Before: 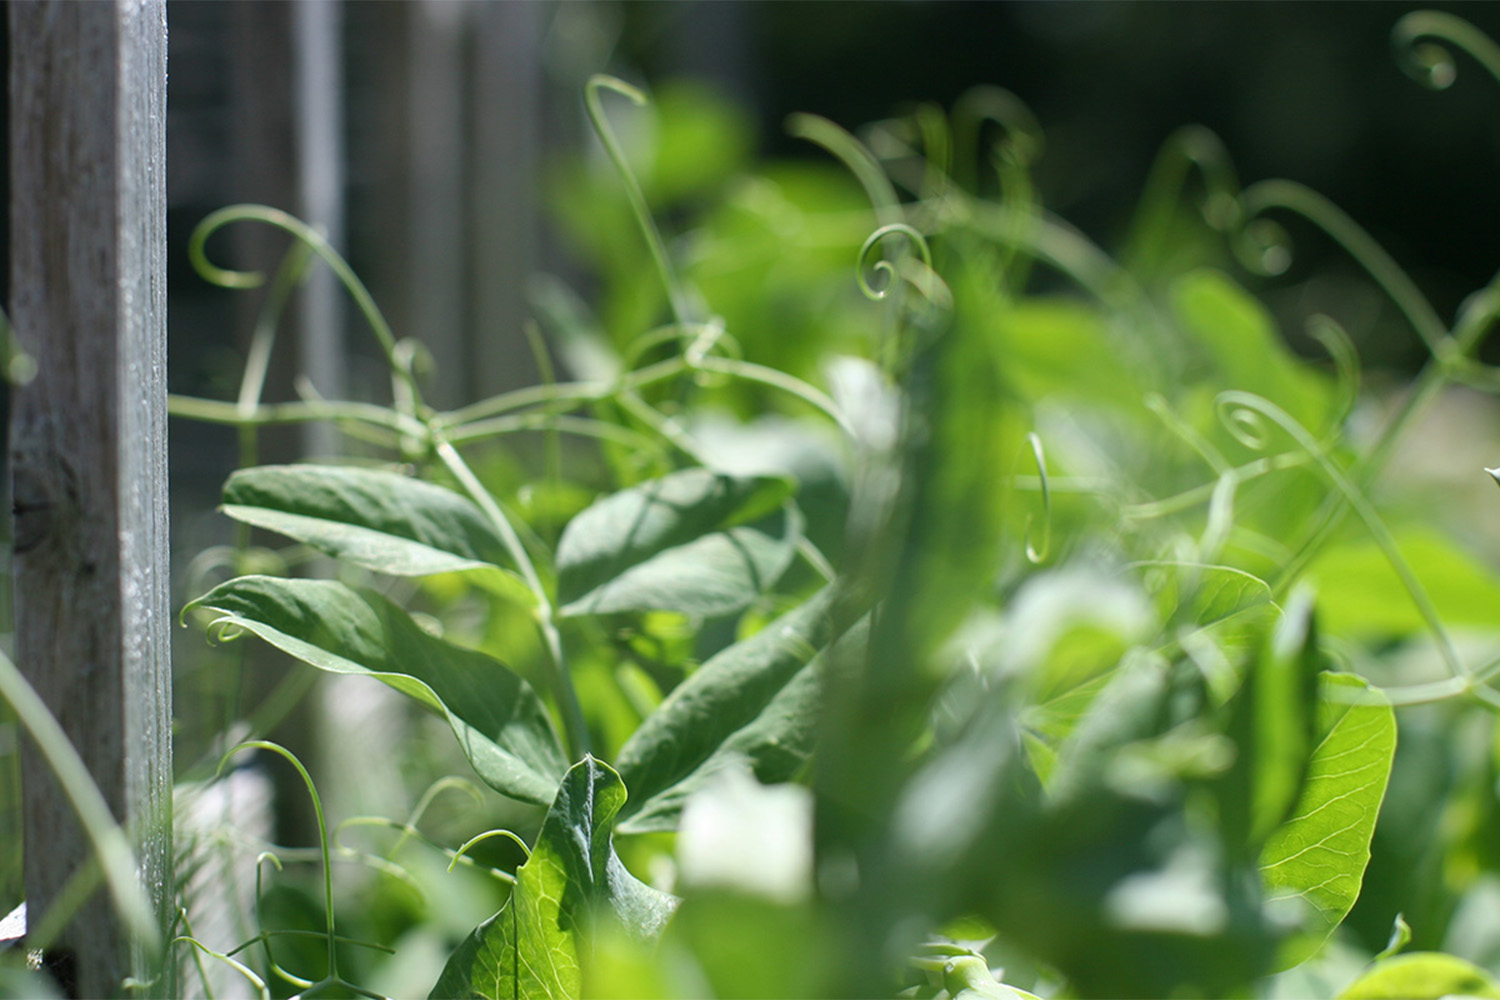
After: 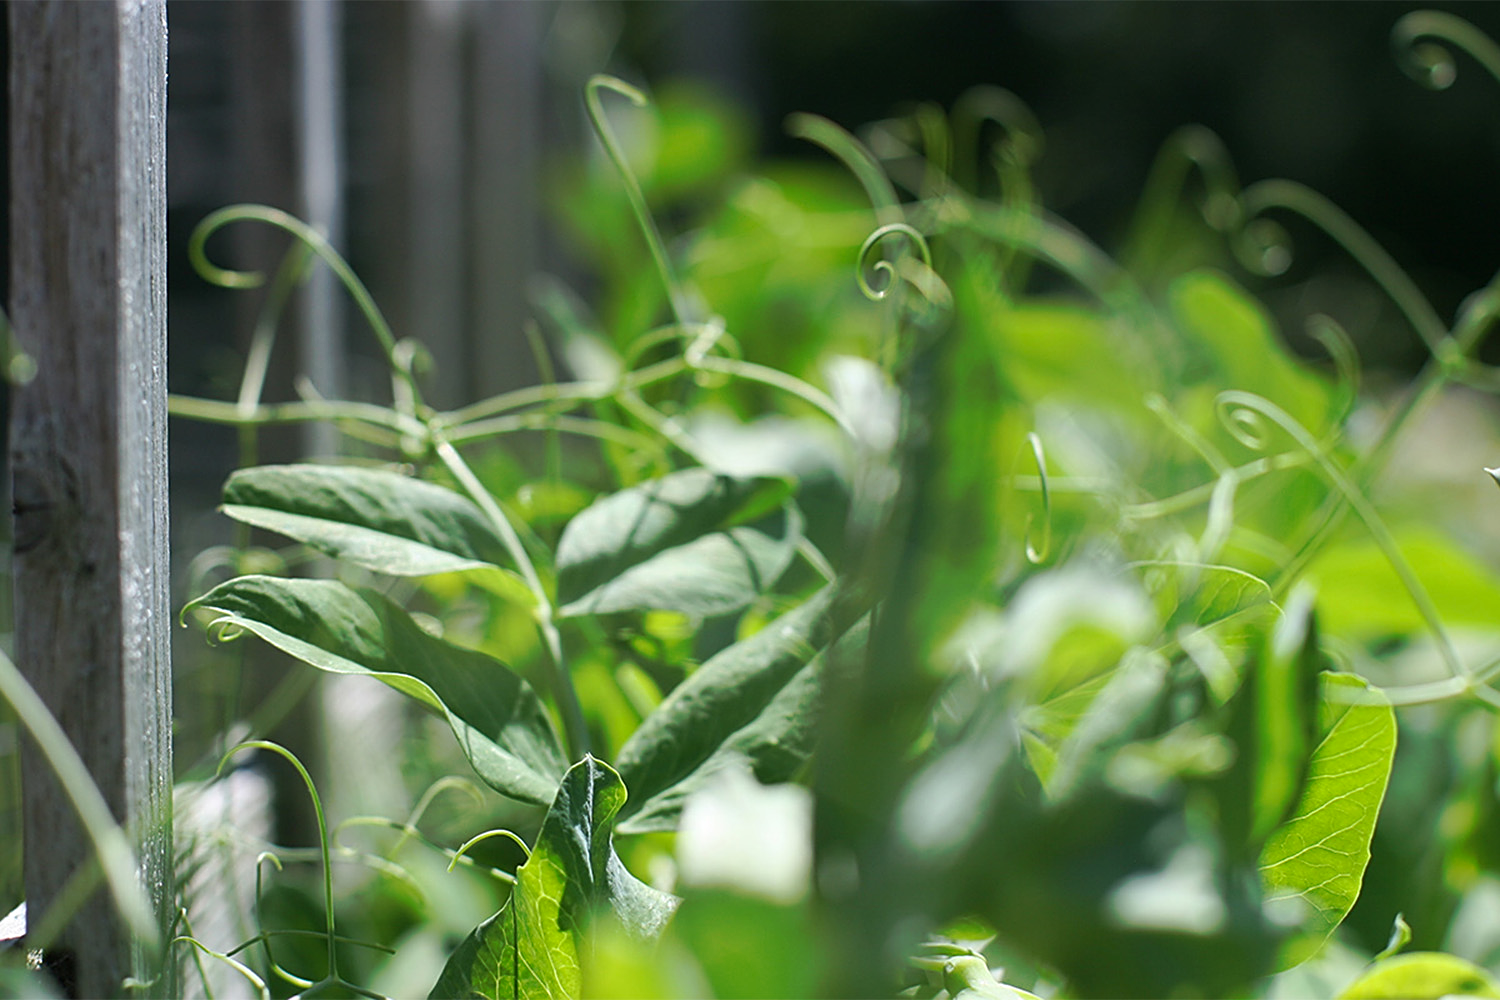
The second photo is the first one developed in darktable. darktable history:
sharpen: on, module defaults
tone curve: curves: ch0 [(0, 0) (0.003, 0.003) (0.011, 0.01) (0.025, 0.023) (0.044, 0.042) (0.069, 0.065) (0.1, 0.094) (0.136, 0.128) (0.177, 0.167) (0.224, 0.211) (0.277, 0.261) (0.335, 0.315) (0.399, 0.375) (0.468, 0.441) (0.543, 0.543) (0.623, 0.623) (0.709, 0.709) (0.801, 0.801) (0.898, 0.898) (1, 1)], preserve colors none
